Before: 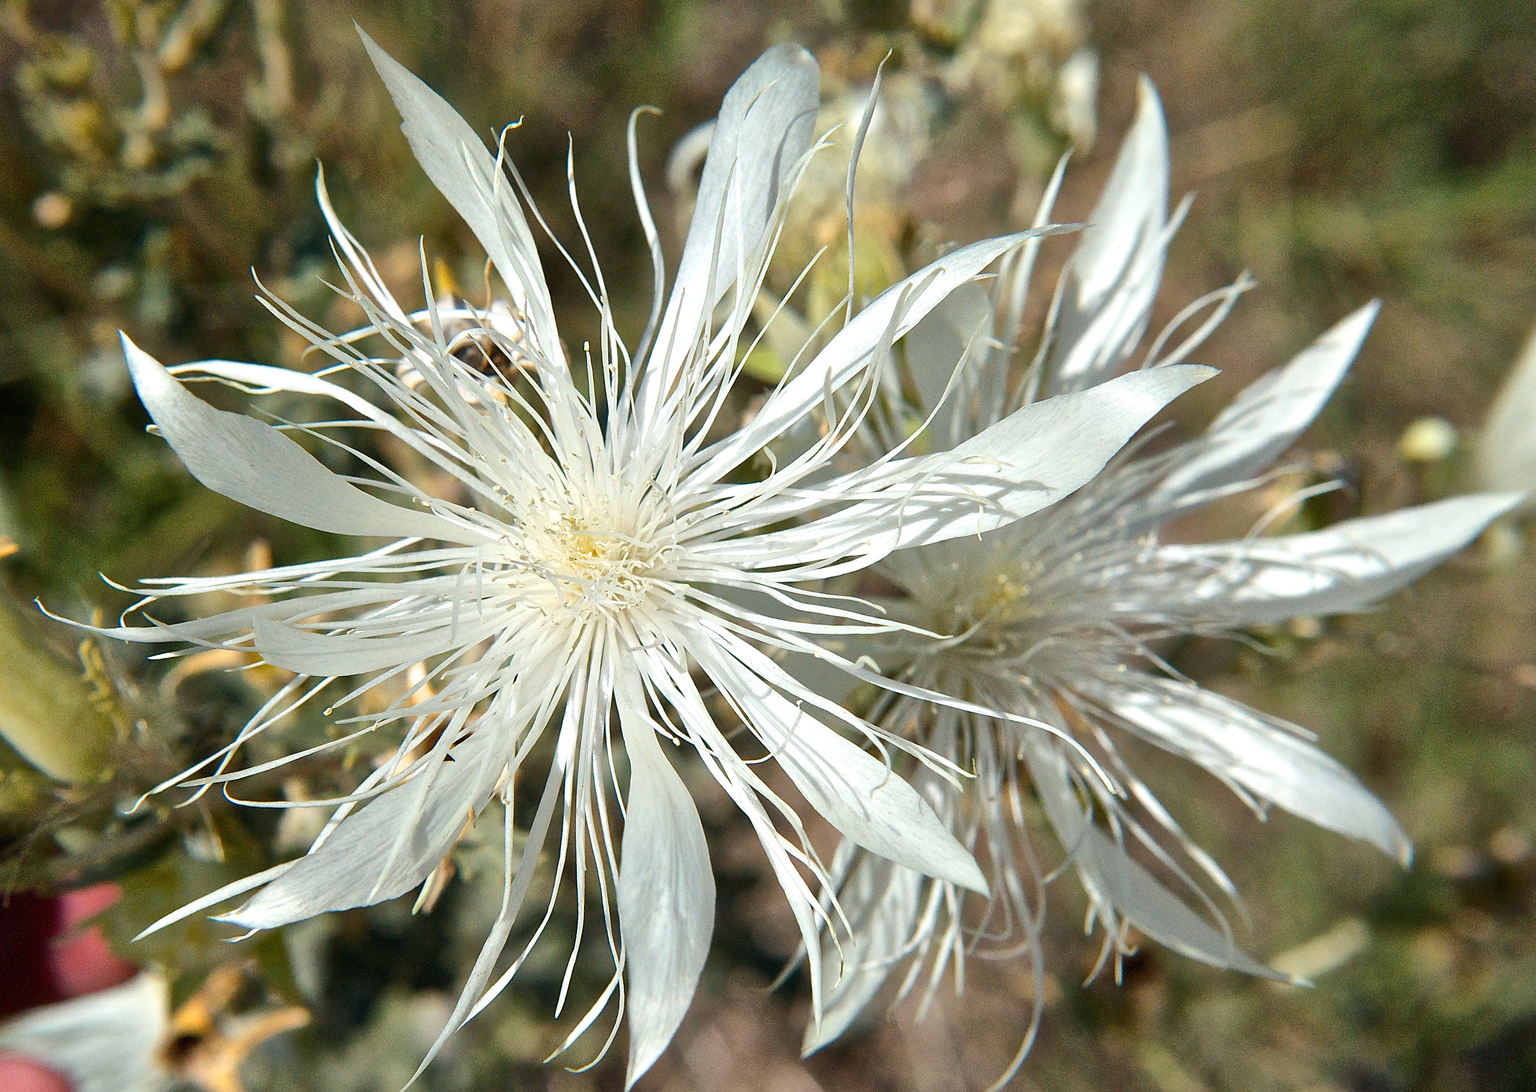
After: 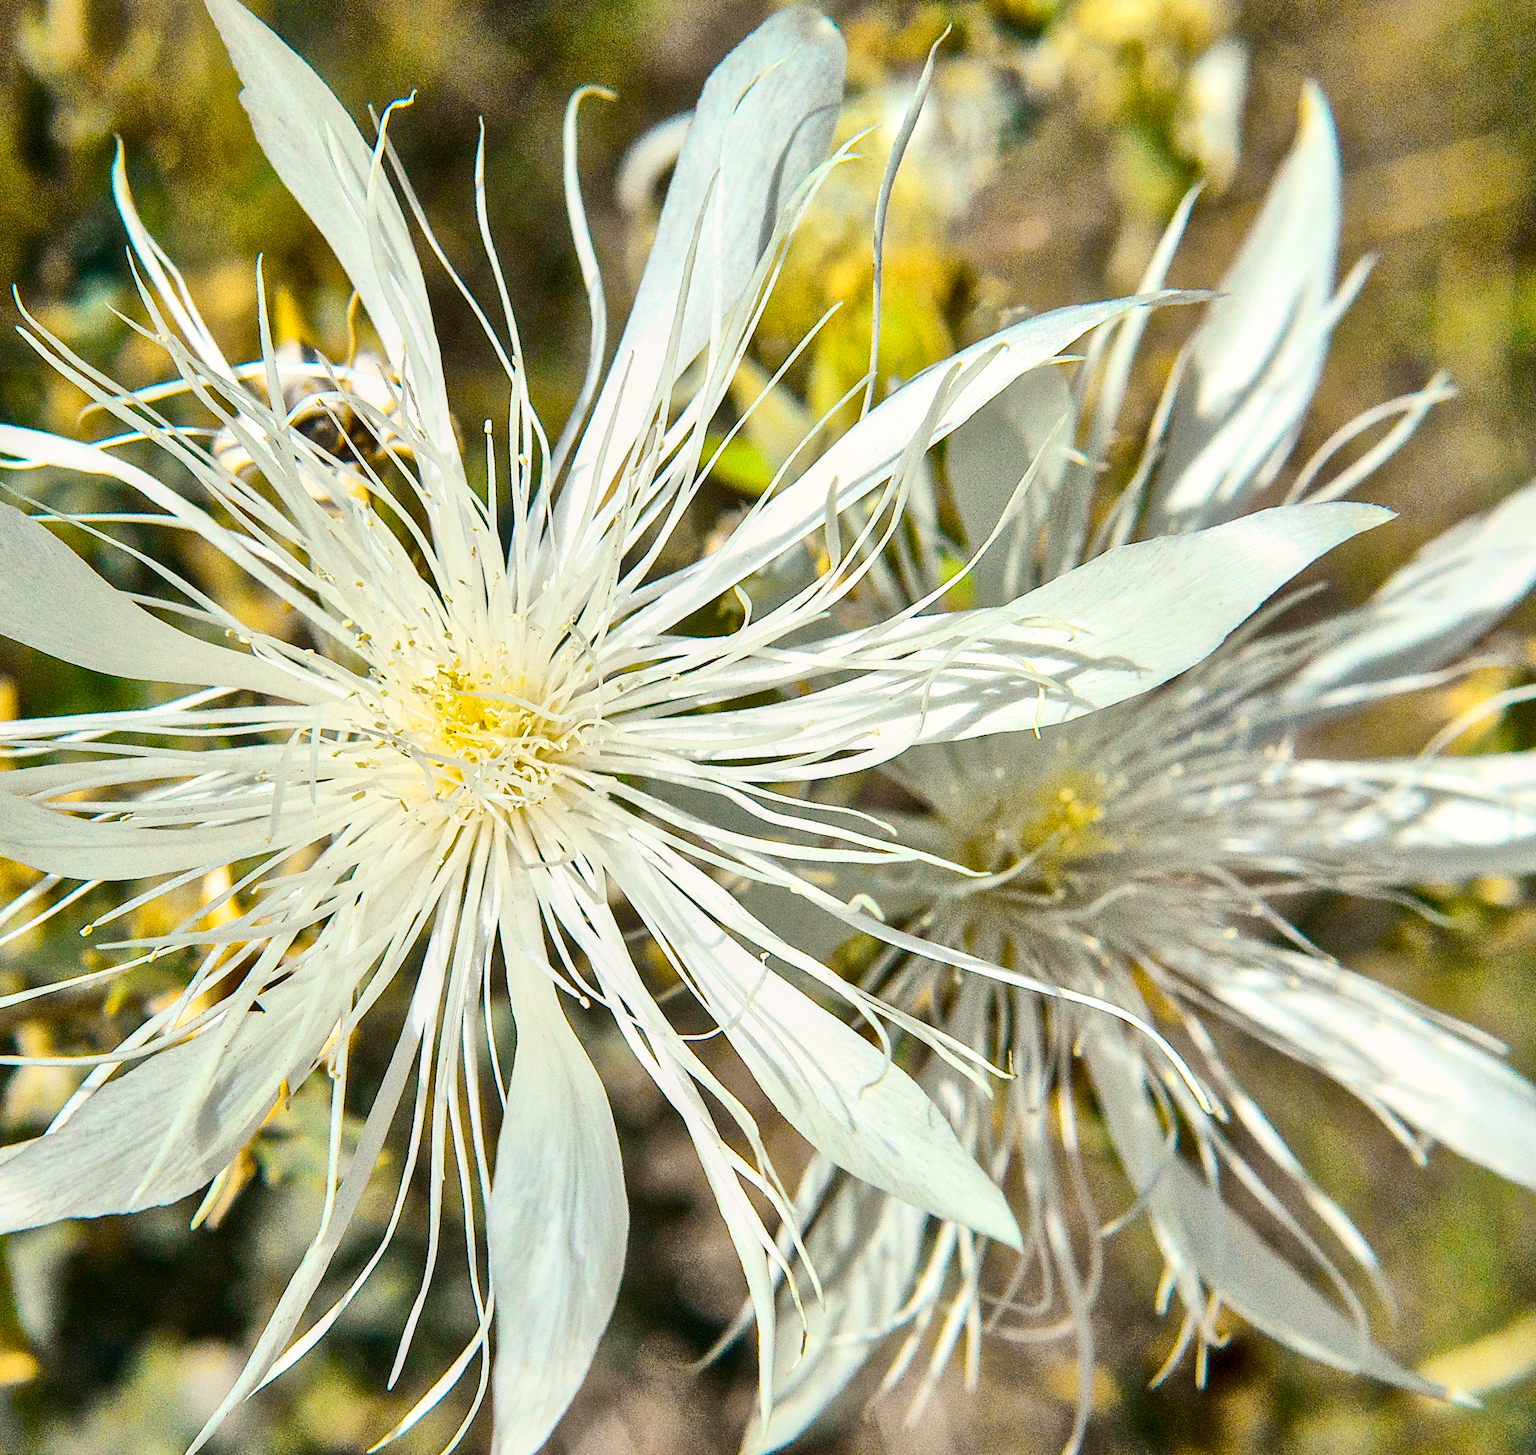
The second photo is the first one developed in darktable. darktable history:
tone curve: curves: ch0 [(0, 0) (0.104, 0.068) (0.236, 0.227) (0.46, 0.576) (0.657, 0.796) (0.861, 0.932) (1, 0.981)]; ch1 [(0, 0) (0.353, 0.344) (0.434, 0.382) (0.479, 0.476) (0.502, 0.504) (0.544, 0.534) (0.57, 0.57) (0.586, 0.603) (0.618, 0.631) (0.657, 0.679) (1, 1)]; ch2 [(0, 0) (0.34, 0.314) (0.434, 0.43) (0.5, 0.511) (0.528, 0.545) (0.557, 0.573) (0.573, 0.618) (0.628, 0.751) (1, 1)], color space Lab, independent channels, preserve colors none
shadows and highlights: shadows 5, soften with gaussian
crop and rotate: angle -3.27°, left 14.277%, top 0.028%, right 10.766%, bottom 0.028%
local contrast: on, module defaults
